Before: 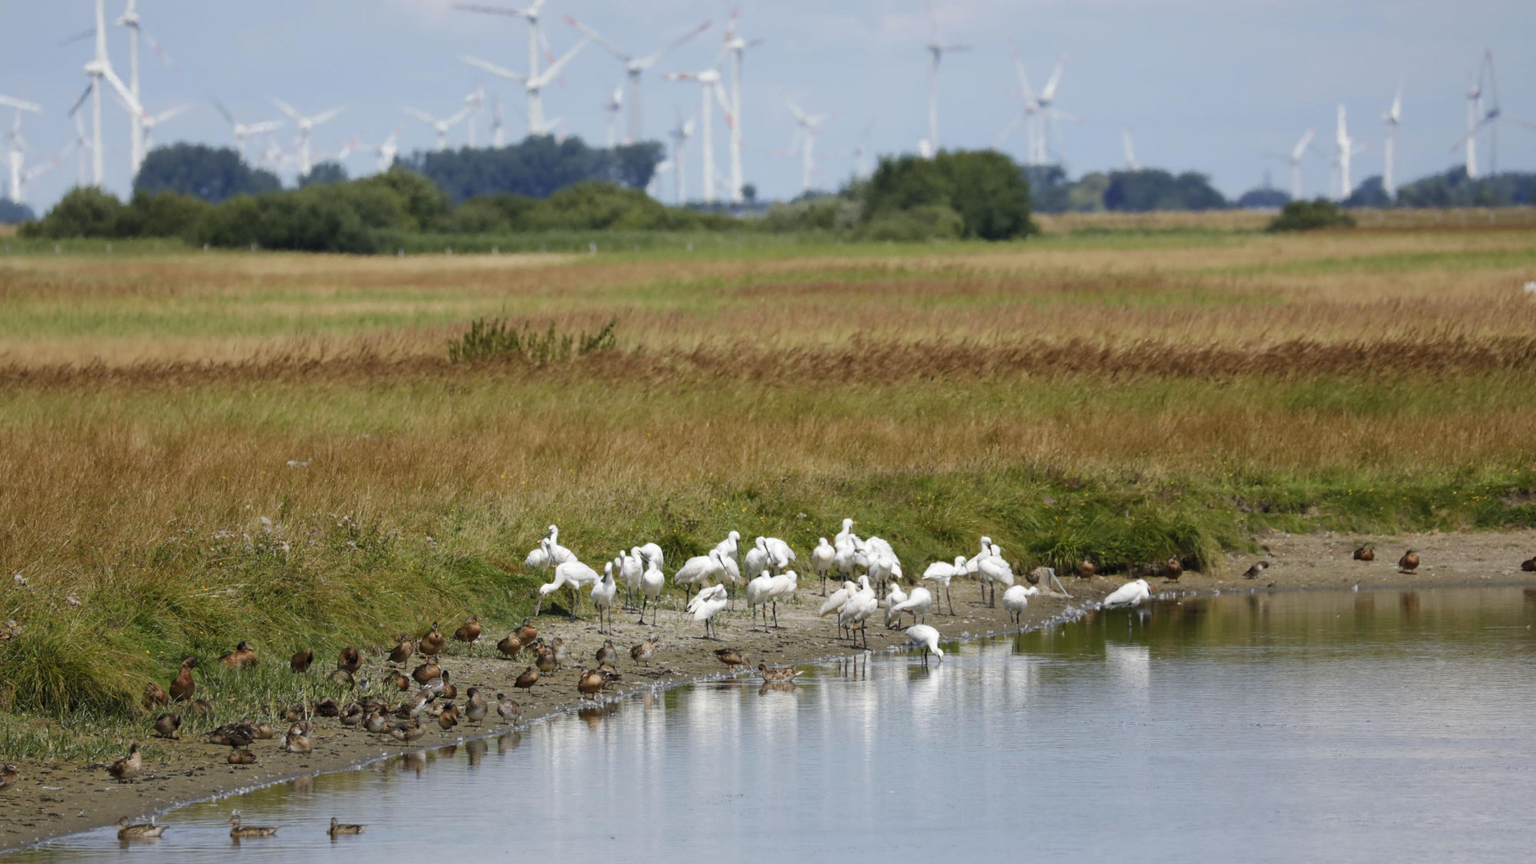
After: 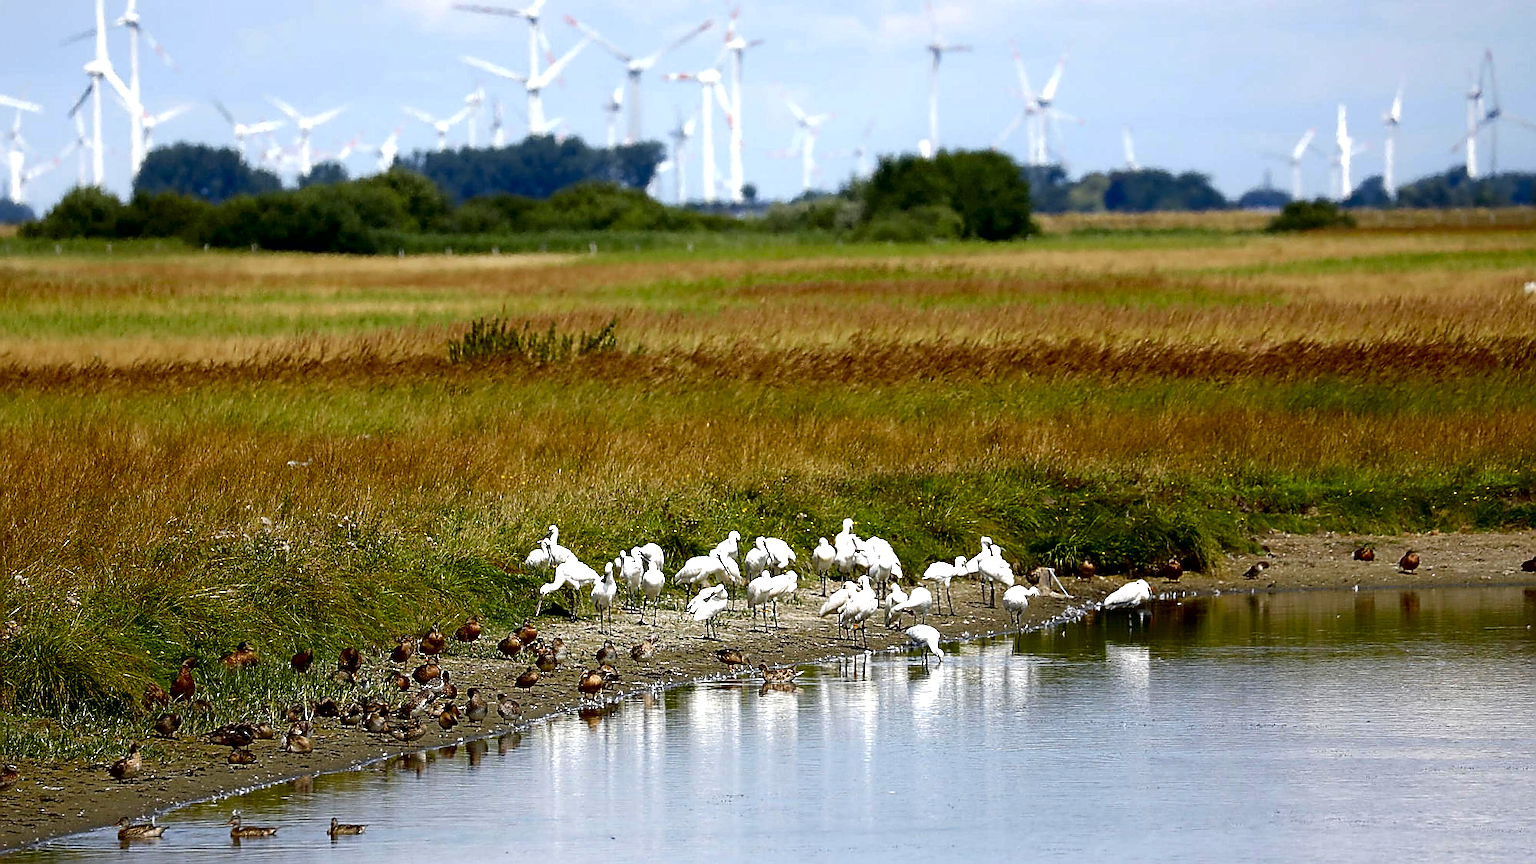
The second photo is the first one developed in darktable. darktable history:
tone equalizer: -8 EV -0.741 EV, -7 EV -0.678 EV, -6 EV -0.603 EV, -5 EV -0.385 EV, -3 EV 0.379 EV, -2 EV 0.6 EV, -1 EV 0.696 EV, +0 EV 0.78 EV
color zones: curves: ch1 [(0, 0.525) (0.143, 0.556) (0.286, 0.52) (0.429, 0.5) (0.571, 0.5) (0.714, 0.5) (0.857, 0.503) (1, 0.525)]
sharpen: amount 1.984
contrast brightness saturation: brightness -0.247, saturation 0.2
exposure: black level correction 0.017, exposure -0.007 EV, compensate highlight preservation false
